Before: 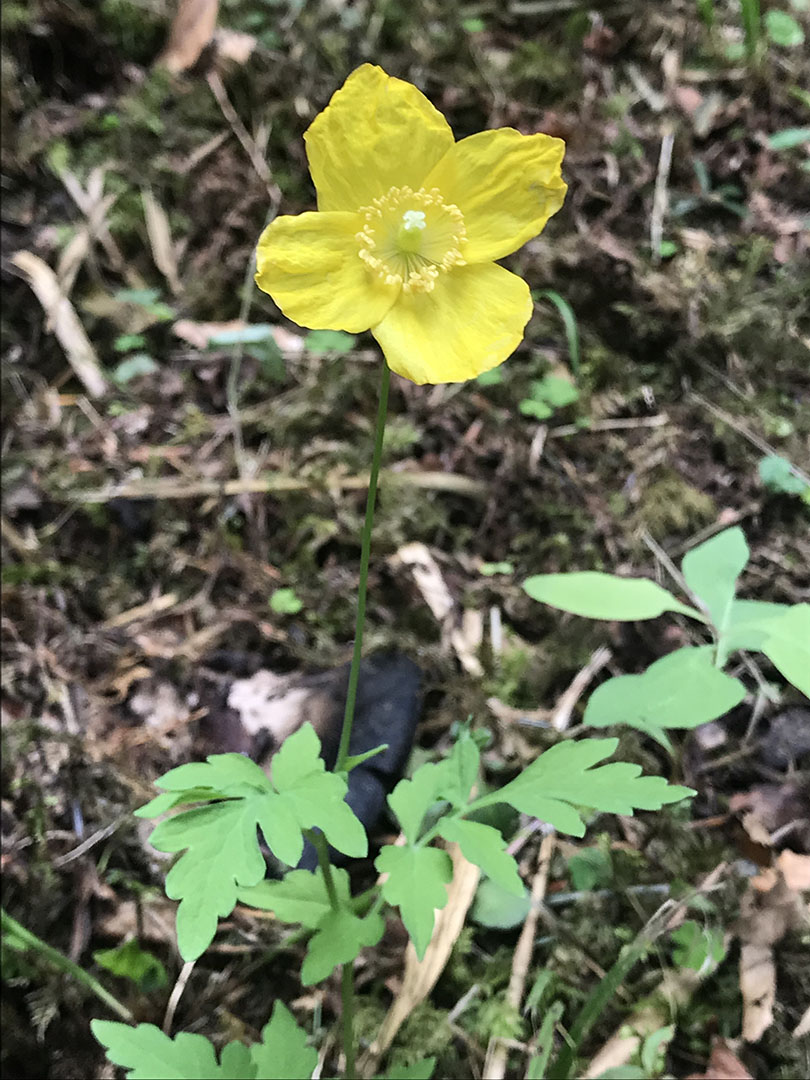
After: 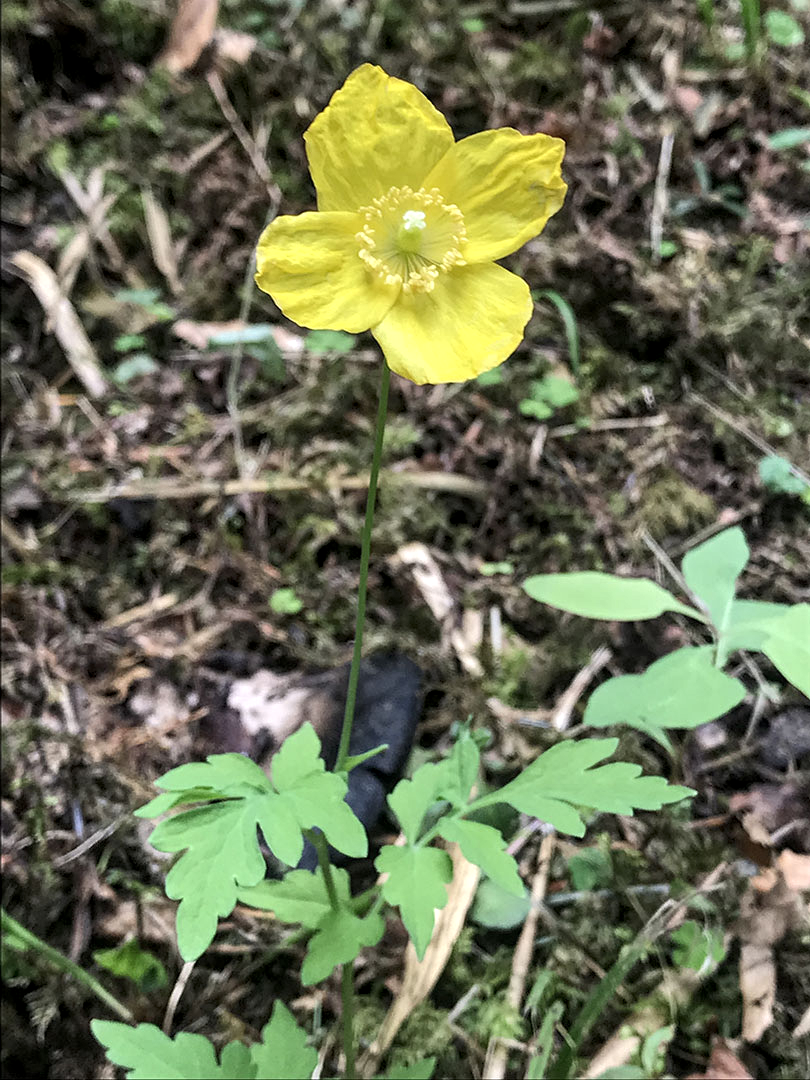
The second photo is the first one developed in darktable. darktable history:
local contrast: highlights 98%, shadows 90%, detail 160%, midtone range 0.2
